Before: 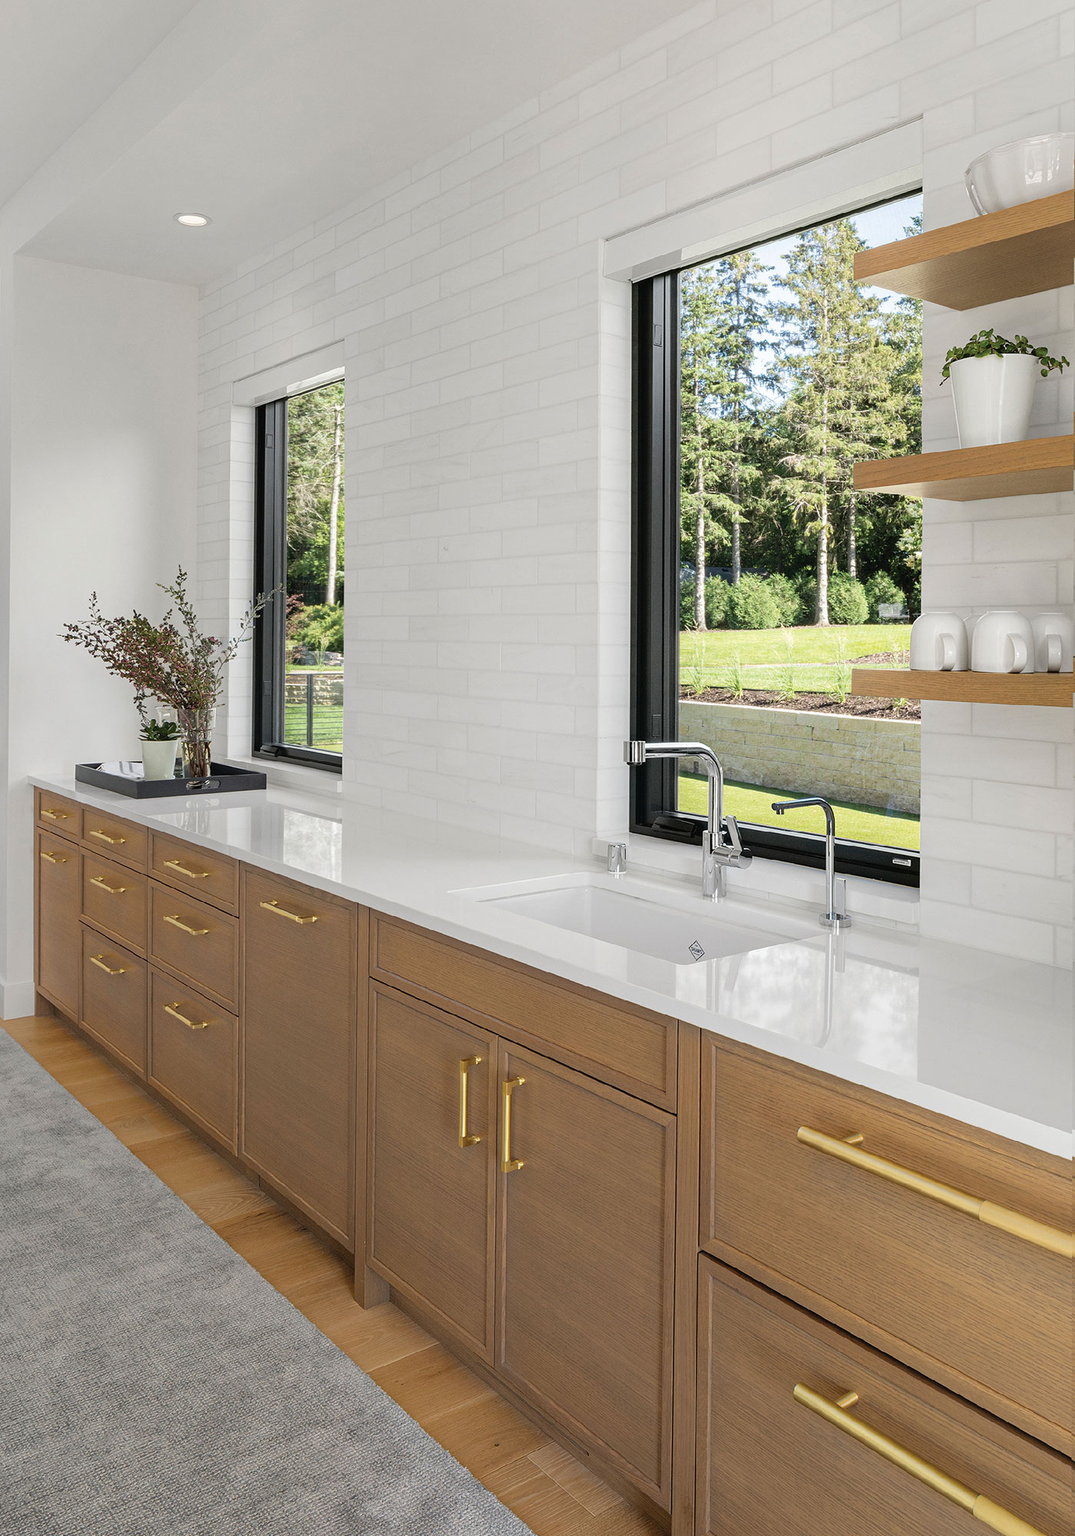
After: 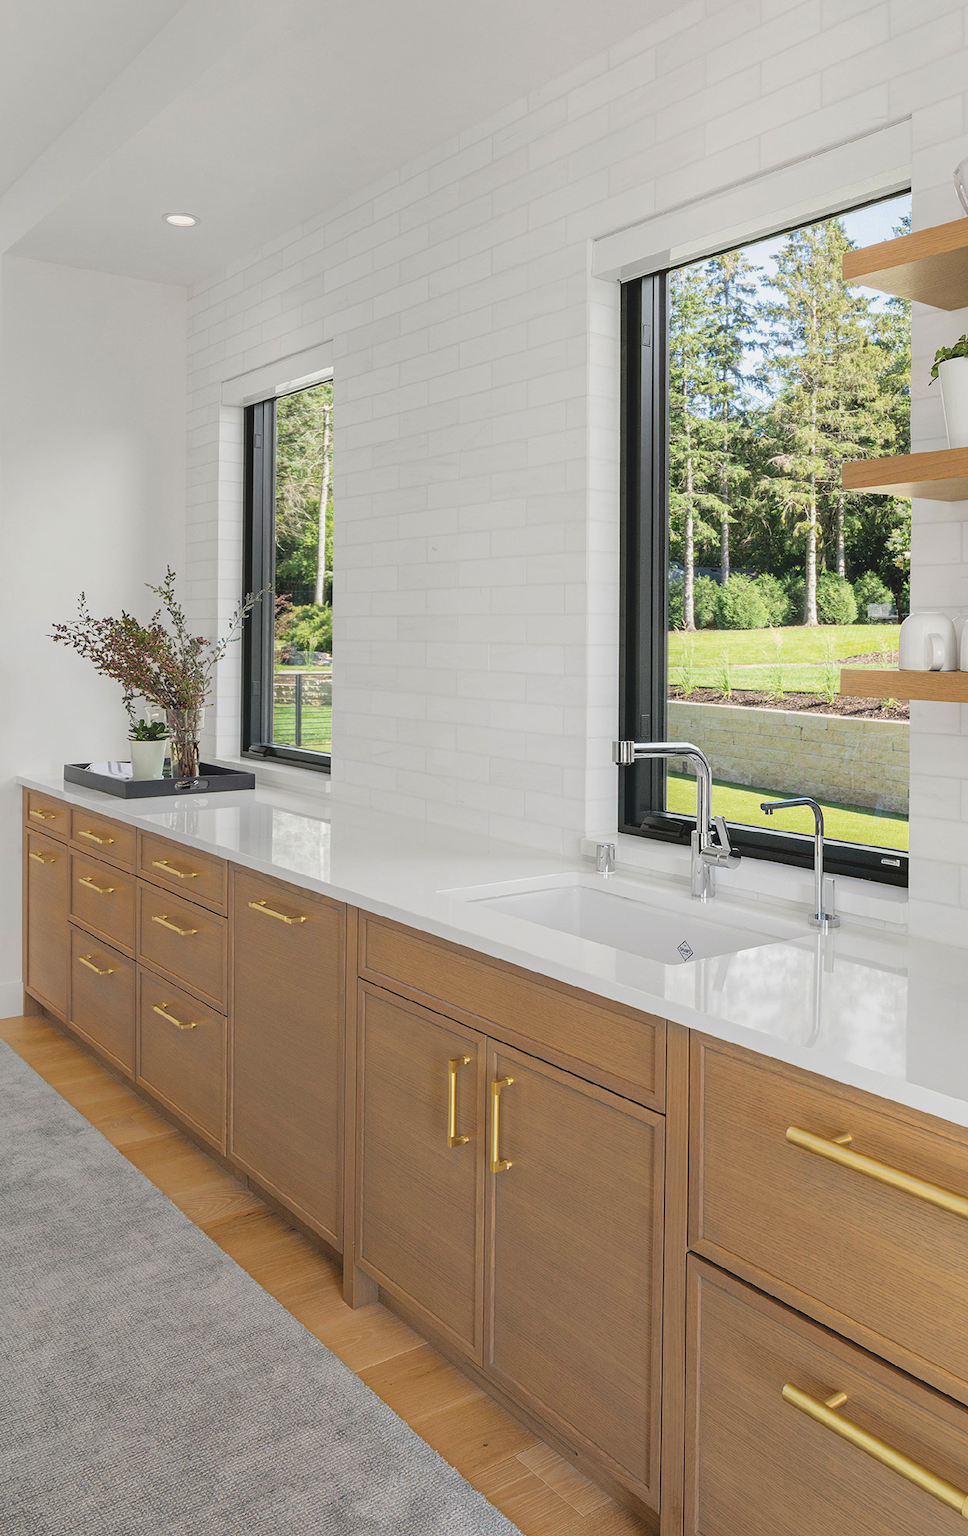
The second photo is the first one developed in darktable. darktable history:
contrast brightness saturation: contrast -0.1, brightness 0.05, saturation 0.08
crop and rotate: left 1.088%, right 8.807%
color correction: saturation 0.99
